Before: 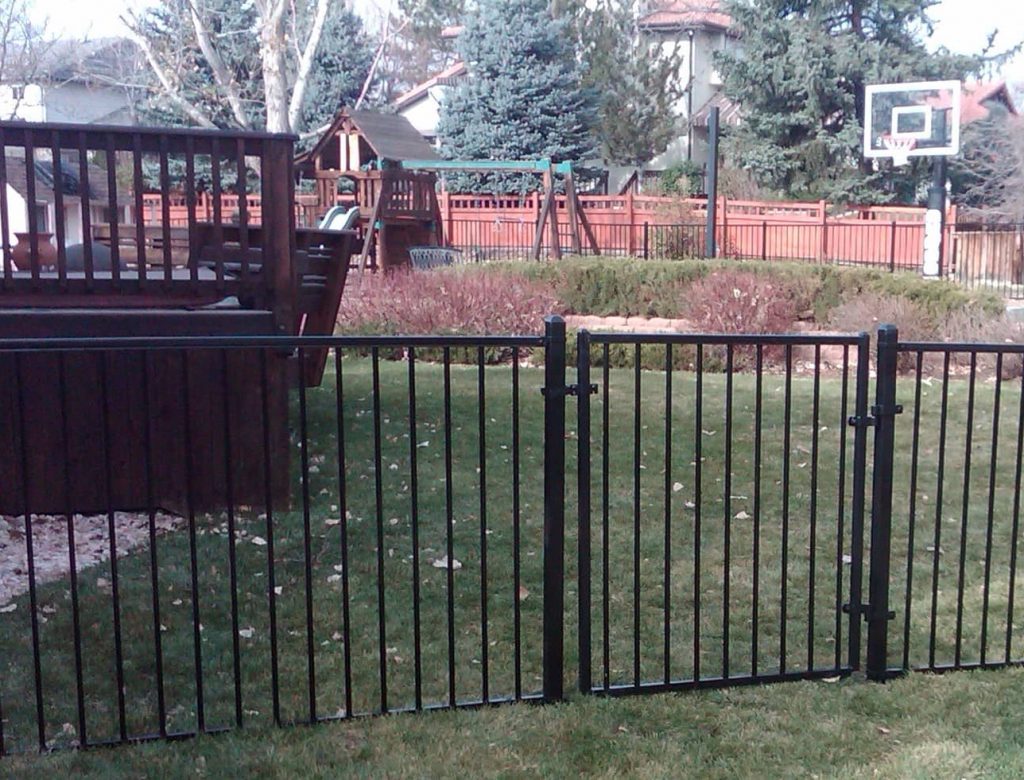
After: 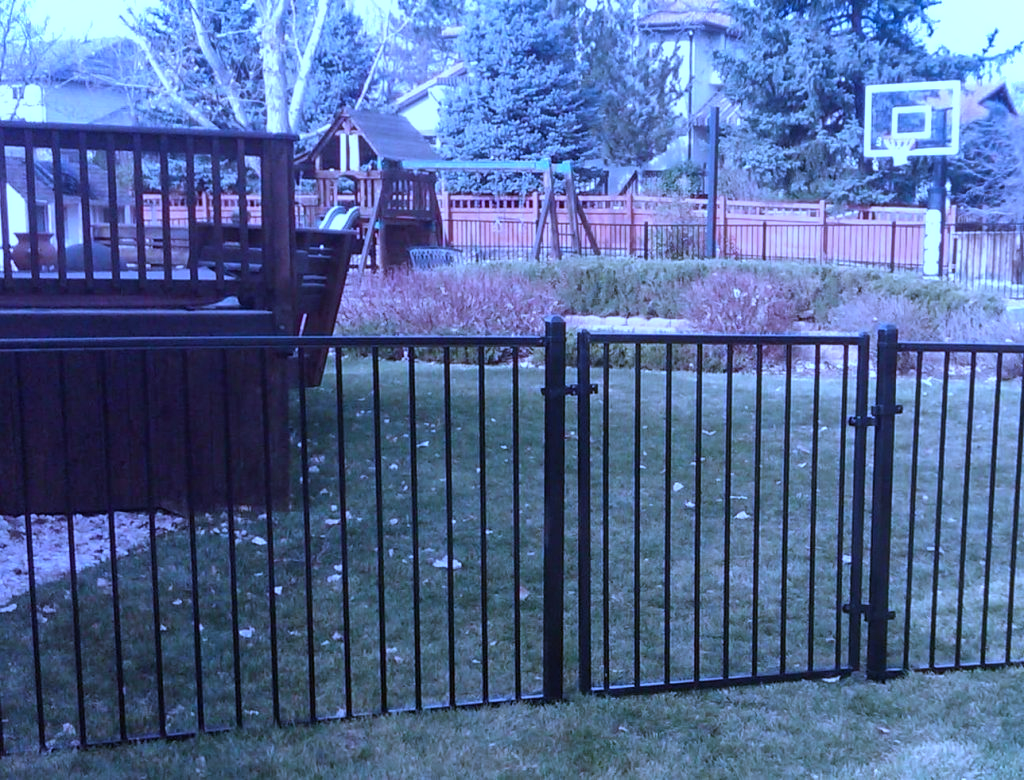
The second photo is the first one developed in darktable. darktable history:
shadows and highlights: radius 171.16, shadows 27, white point adjustment 3.13, highlights -67.95, soften with gaussian
white balance: red 0.766, blue 1.537
